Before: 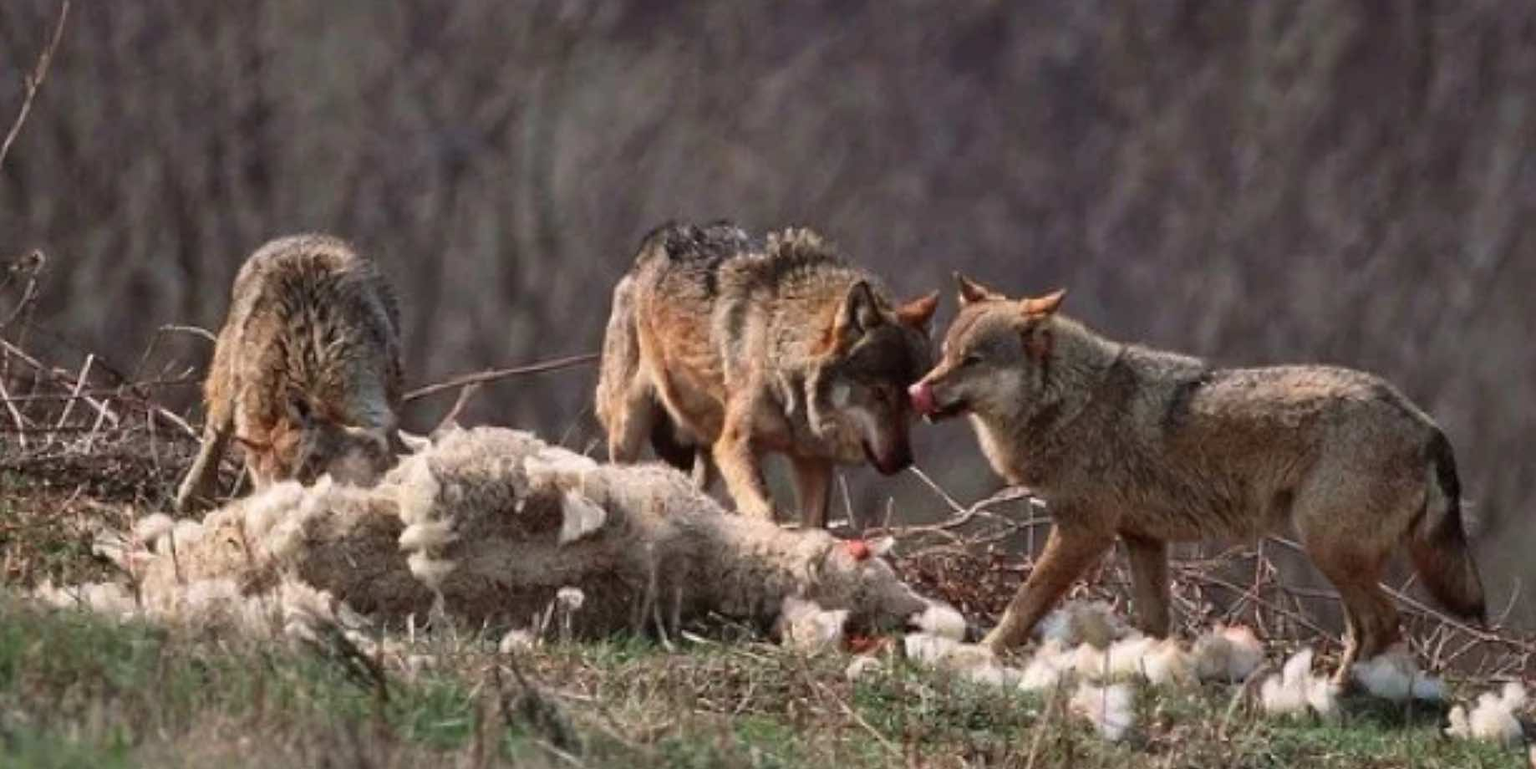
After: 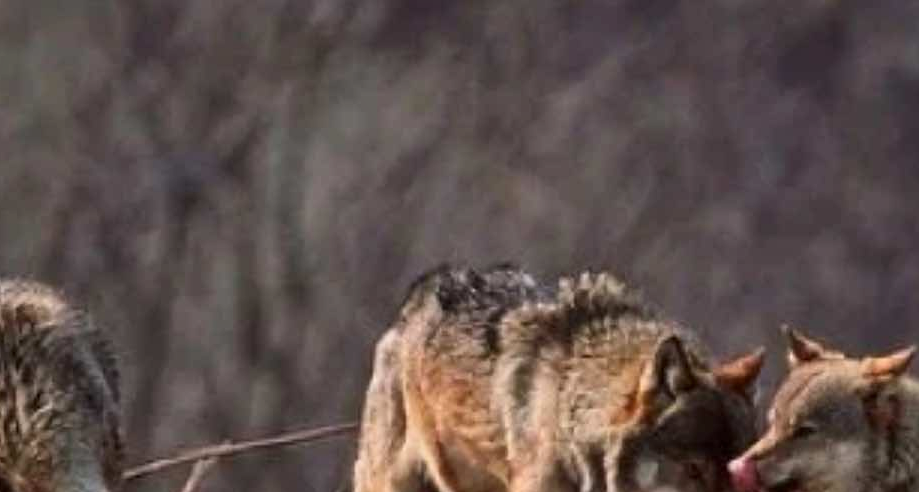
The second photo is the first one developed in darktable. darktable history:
crop: left 19.556%, right 30.401%, bottom 46.458%
tone equalizer: -8 EV -1.84 EV, -7 EV -1.16 EV, -6 EV -1.62 EV, smoothing diameter 25%, edges refinement/feathering 10, preserve details guided filter
local contrast: mode bilateral grid, contrast 20, coarseness 50, detail 120%, midtone range 0.2
